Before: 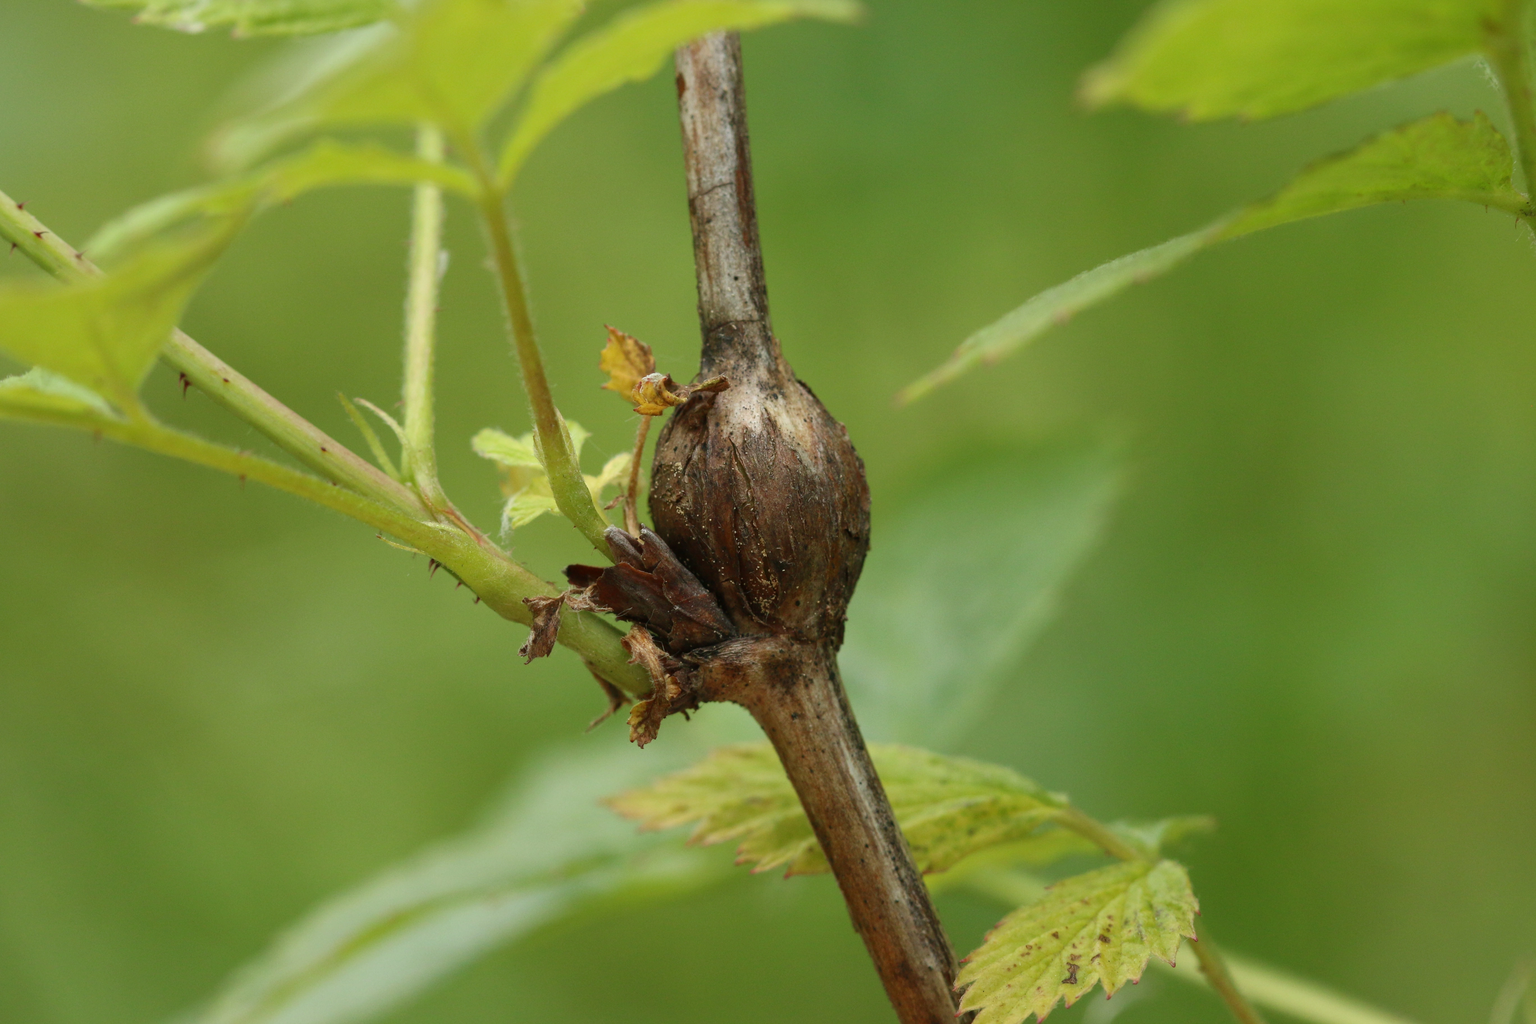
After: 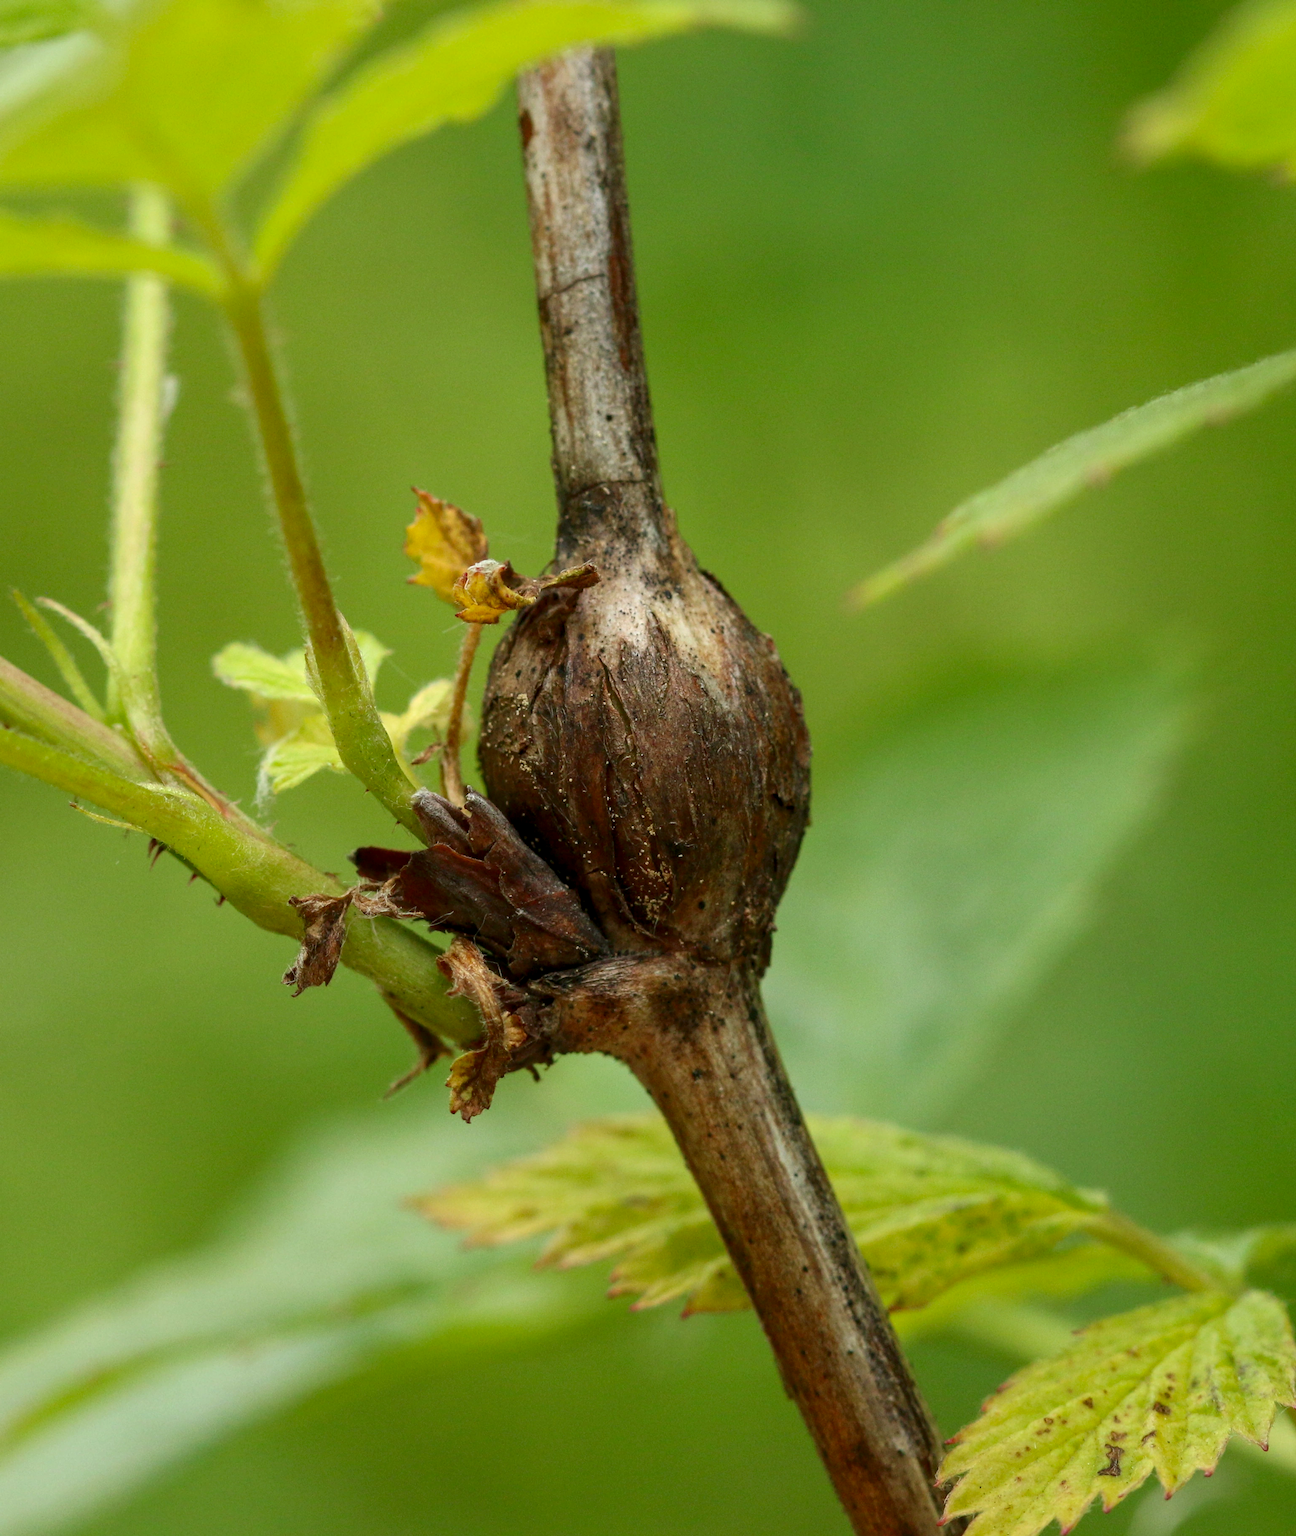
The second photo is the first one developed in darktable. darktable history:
crop: left 21.496%, right 22.254%
local contrast: on, module defaults
contrast brightness saturation: contrast 0.08, saturation 0.2
